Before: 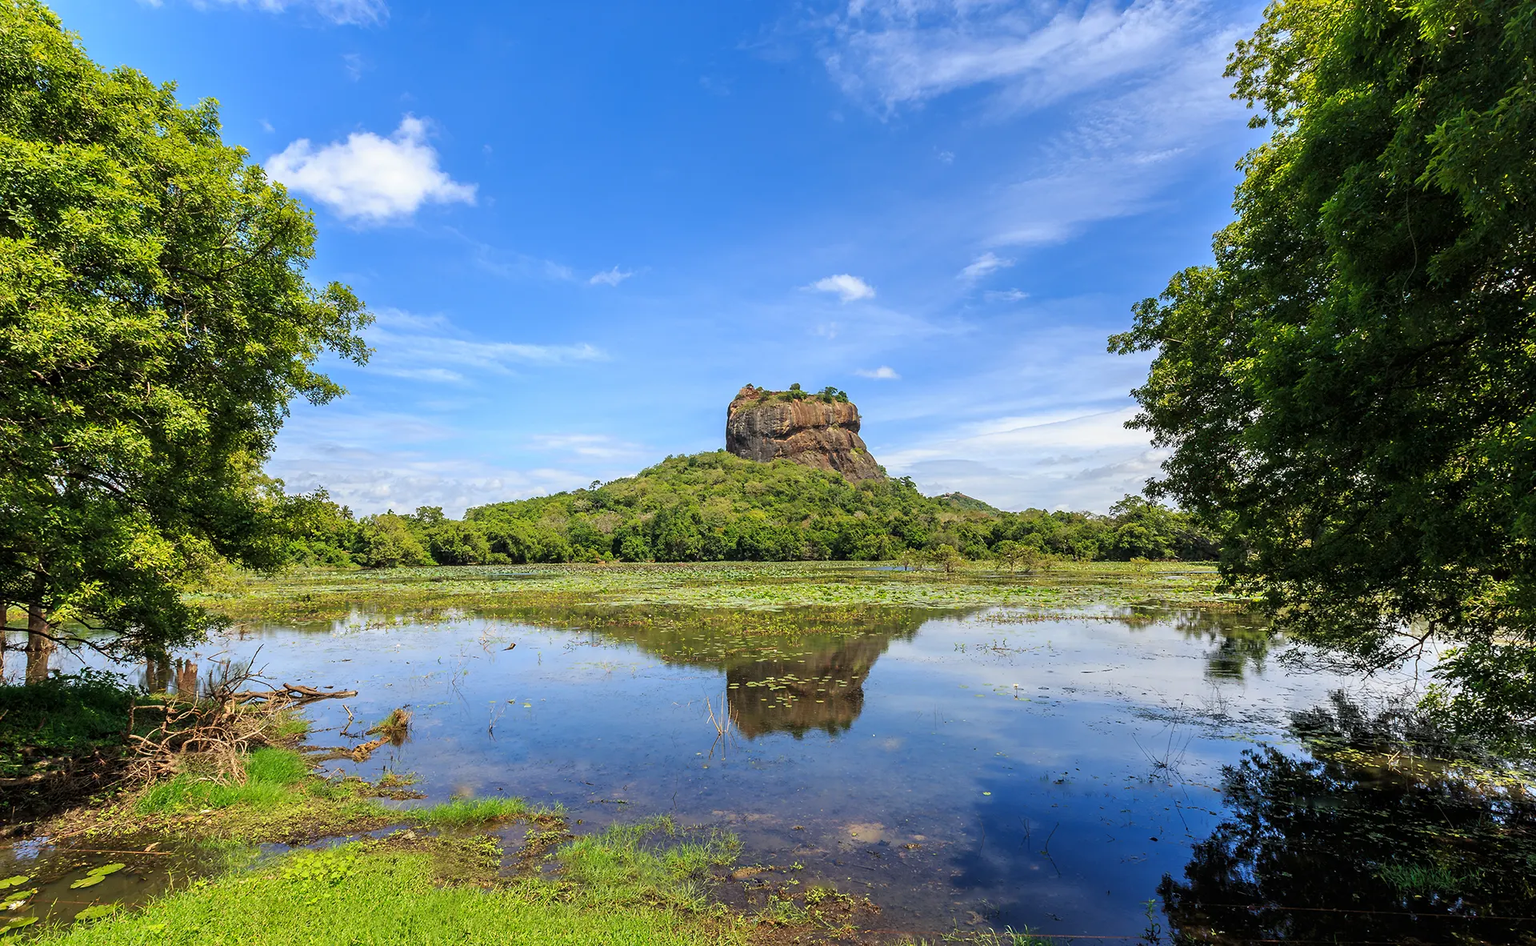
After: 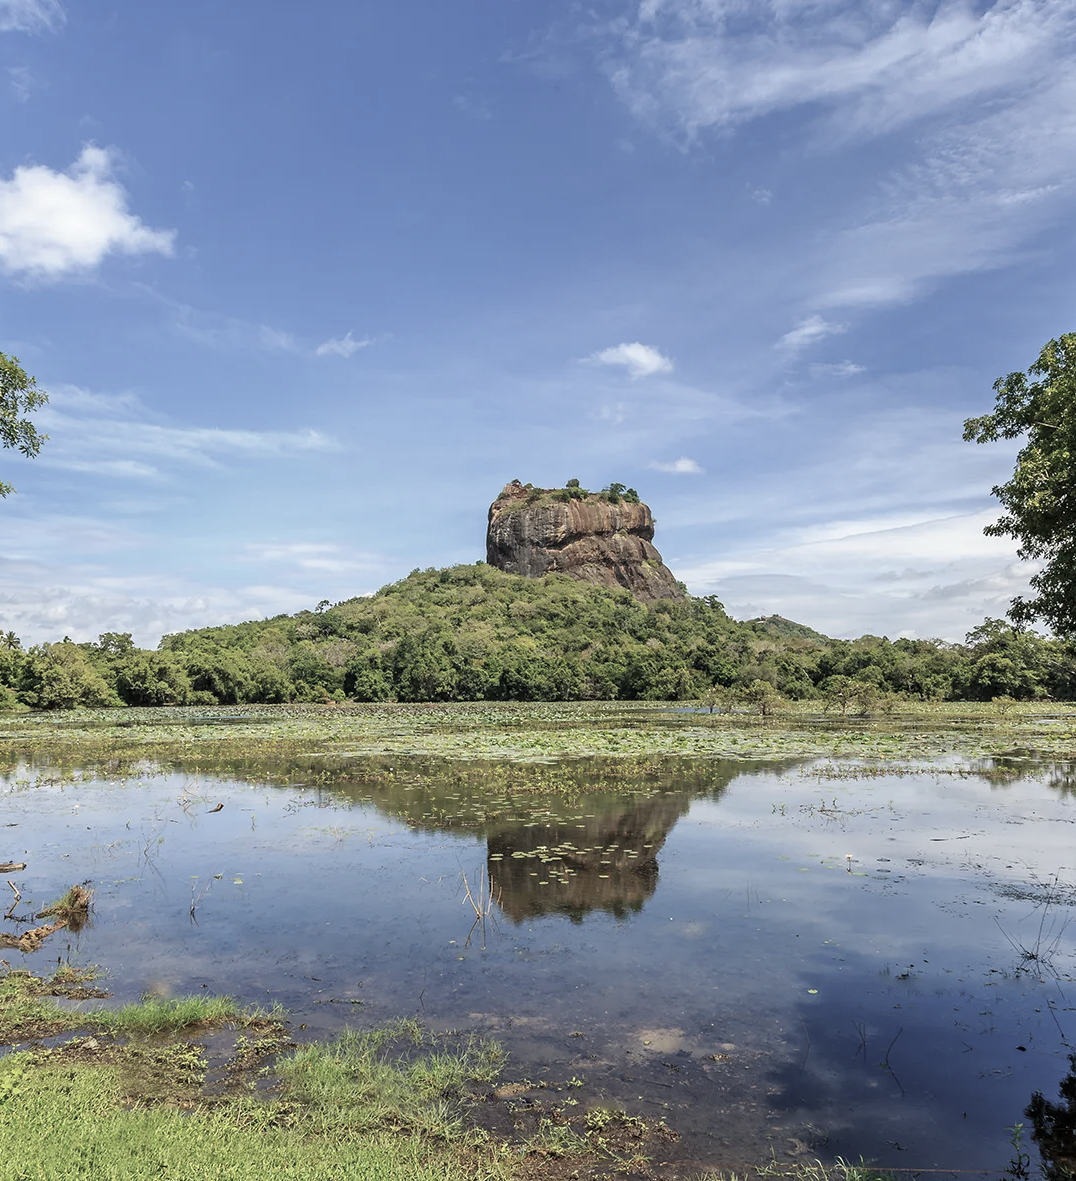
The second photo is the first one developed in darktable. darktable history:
color correction: highlights b* -0.054, saturation 0.542
crop: left 21.932%, right 22.004%, bottom 0.003%
